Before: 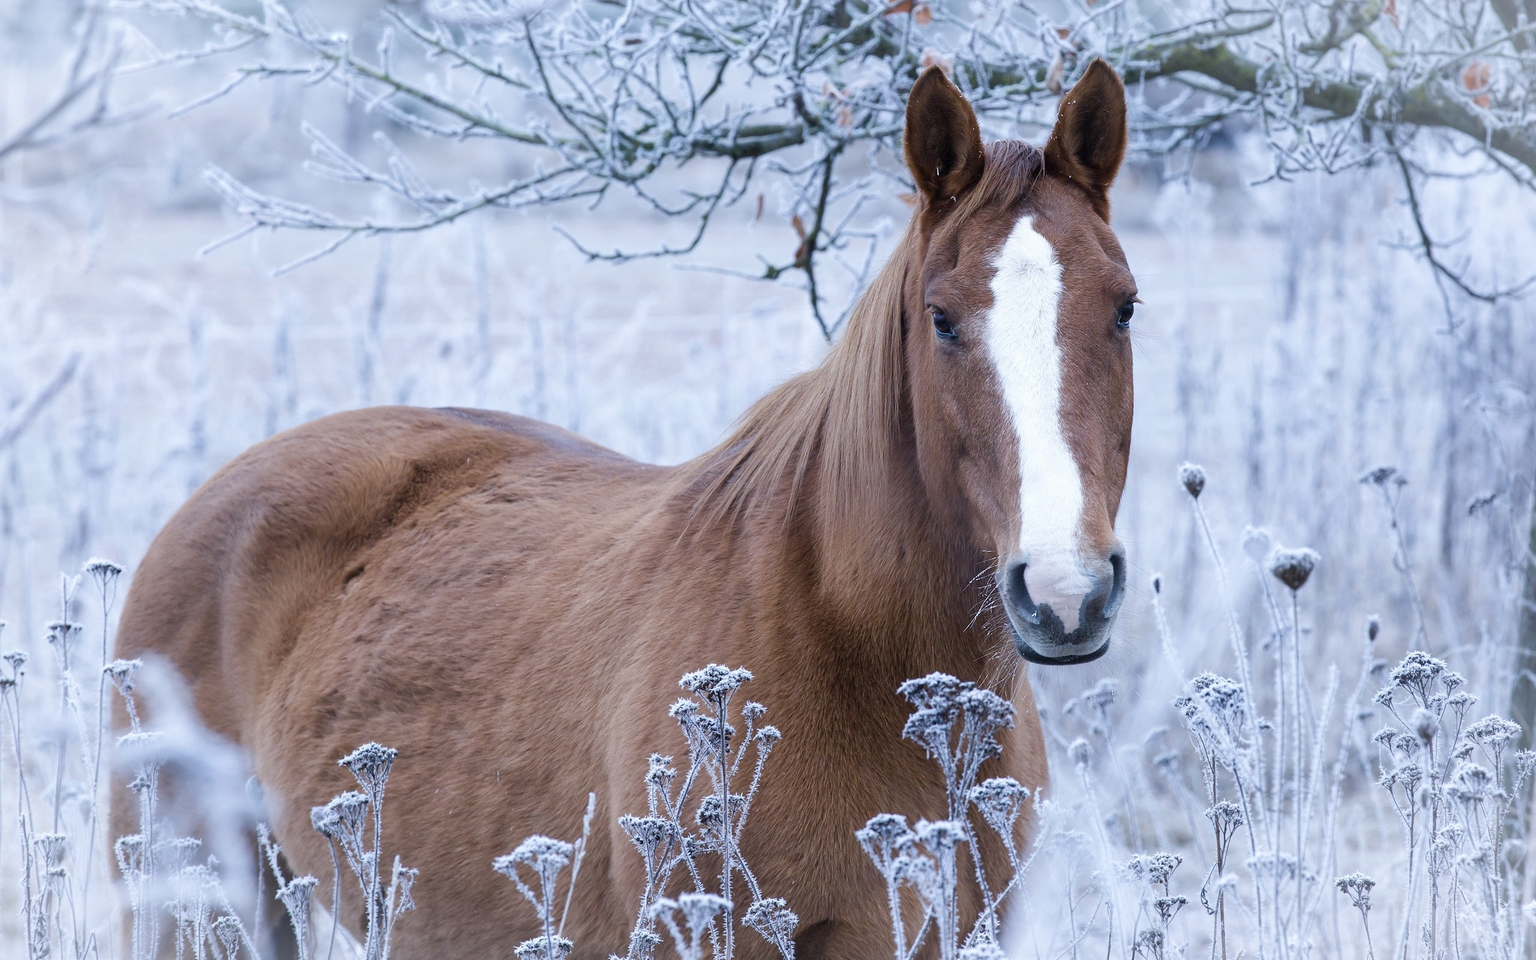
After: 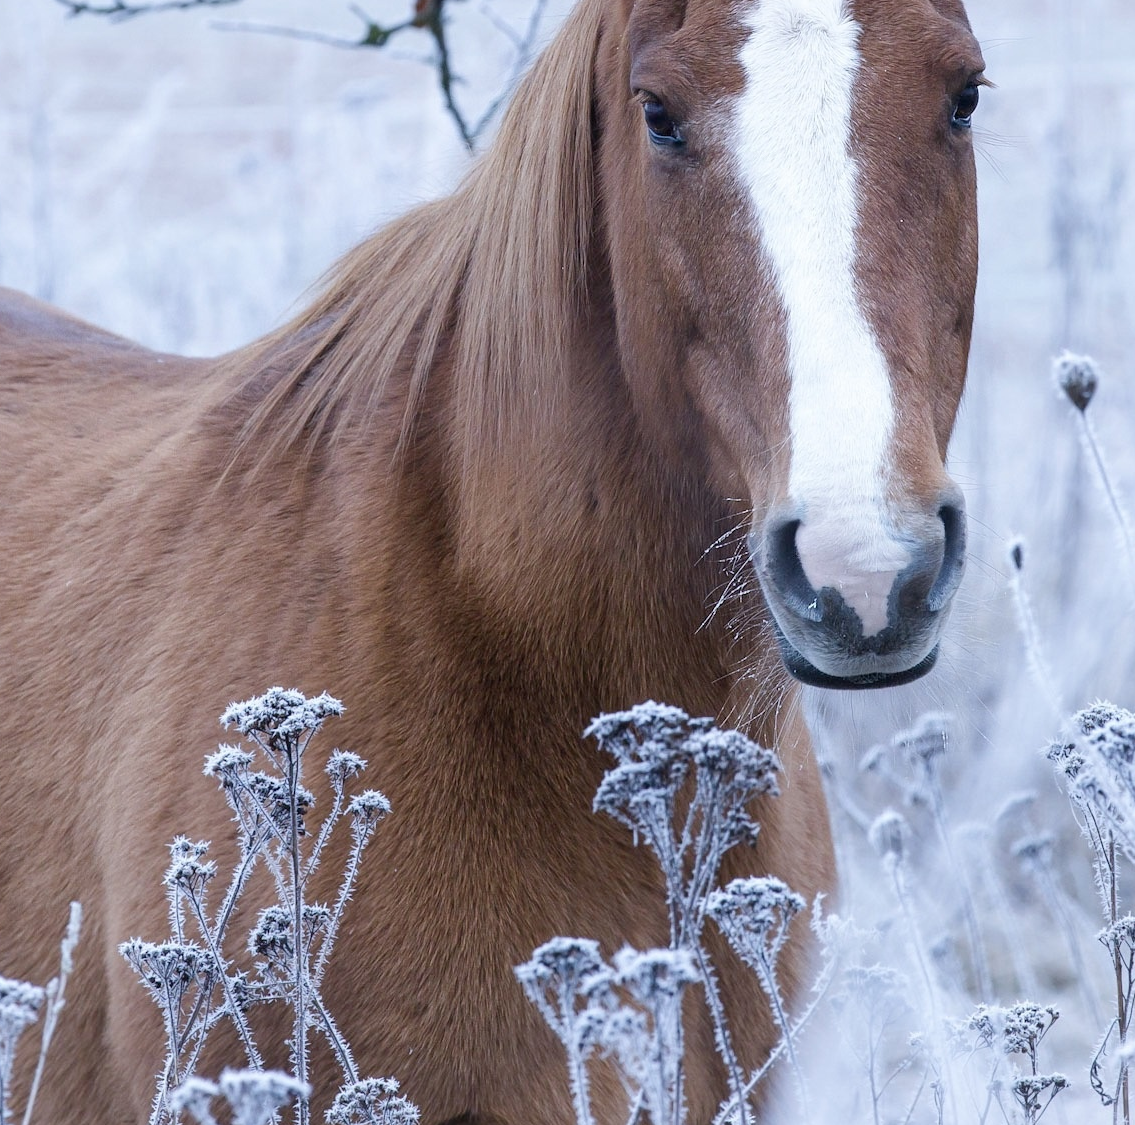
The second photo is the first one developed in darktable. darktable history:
crop: left 35.595%, top 26.215%, right 20.036%, bottom 3.429%
